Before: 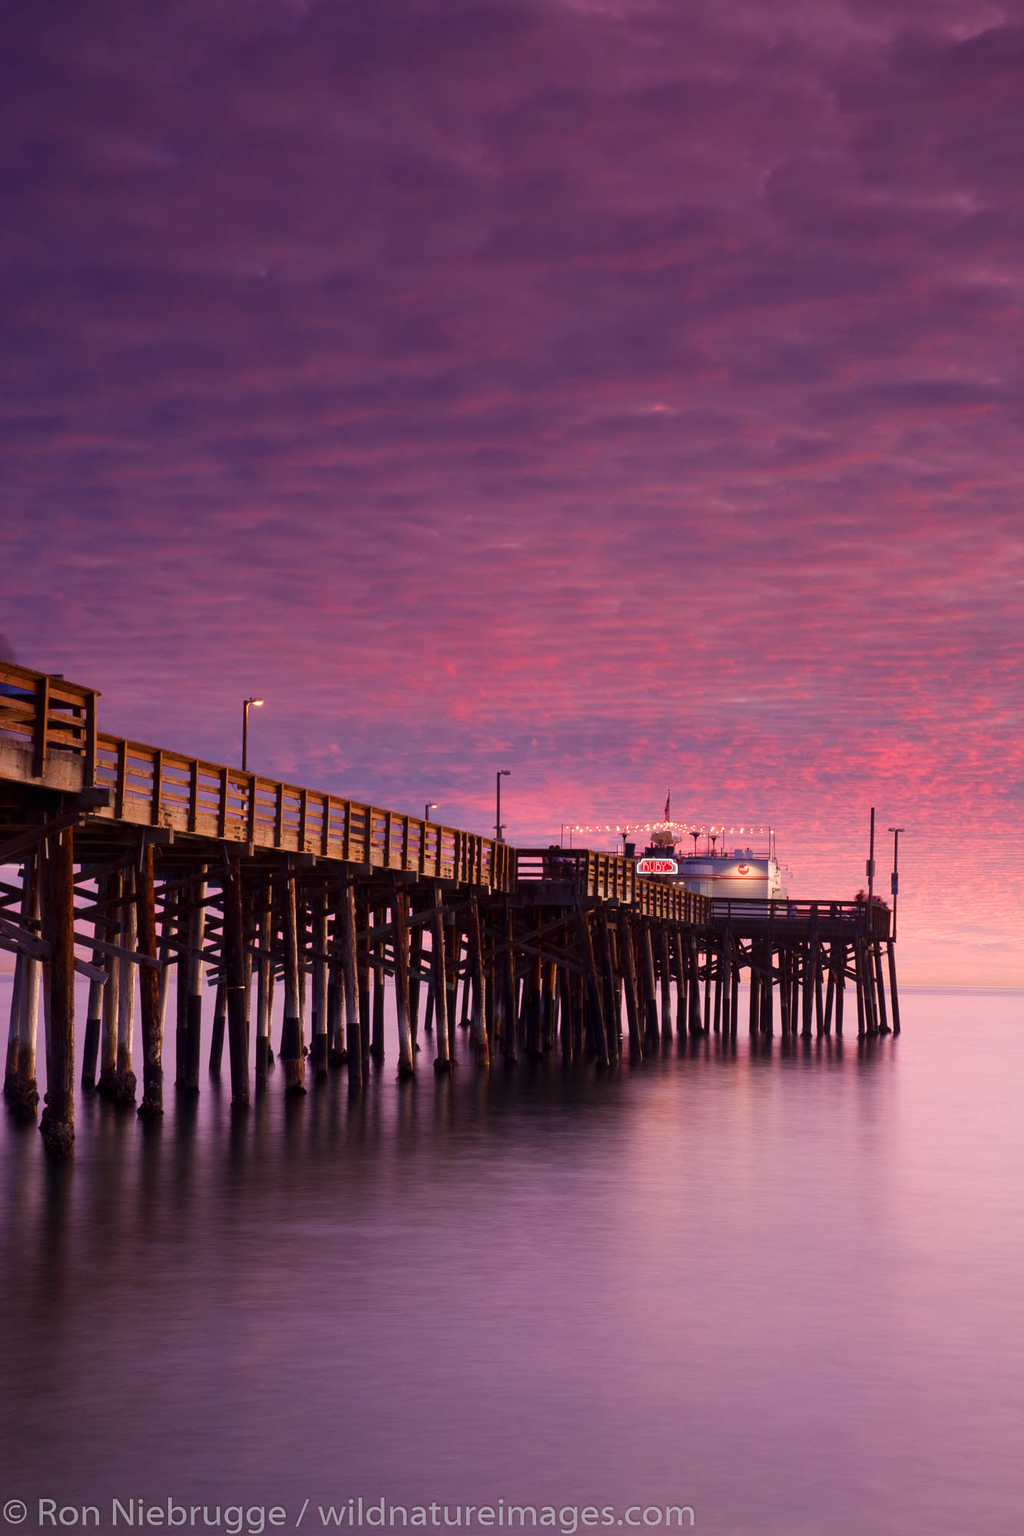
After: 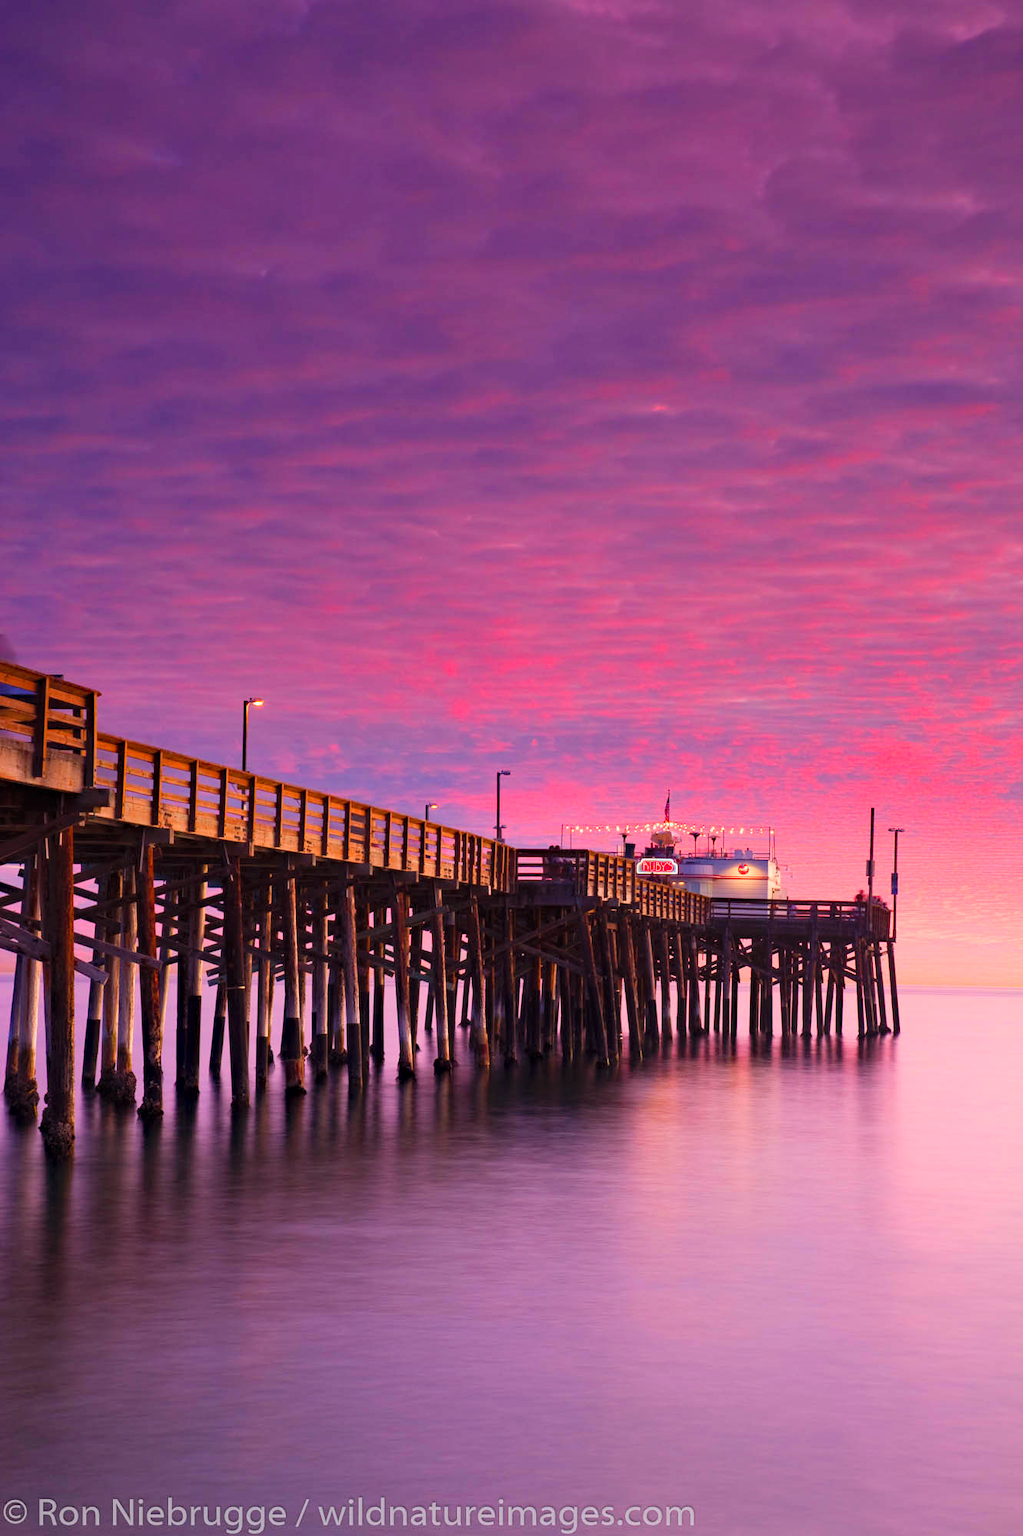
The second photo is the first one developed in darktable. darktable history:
contrast brightness saturation: contrast 0.069, brightness 0.171, saturation 0.396
haze removal: compatibility mode true, adaptive false
